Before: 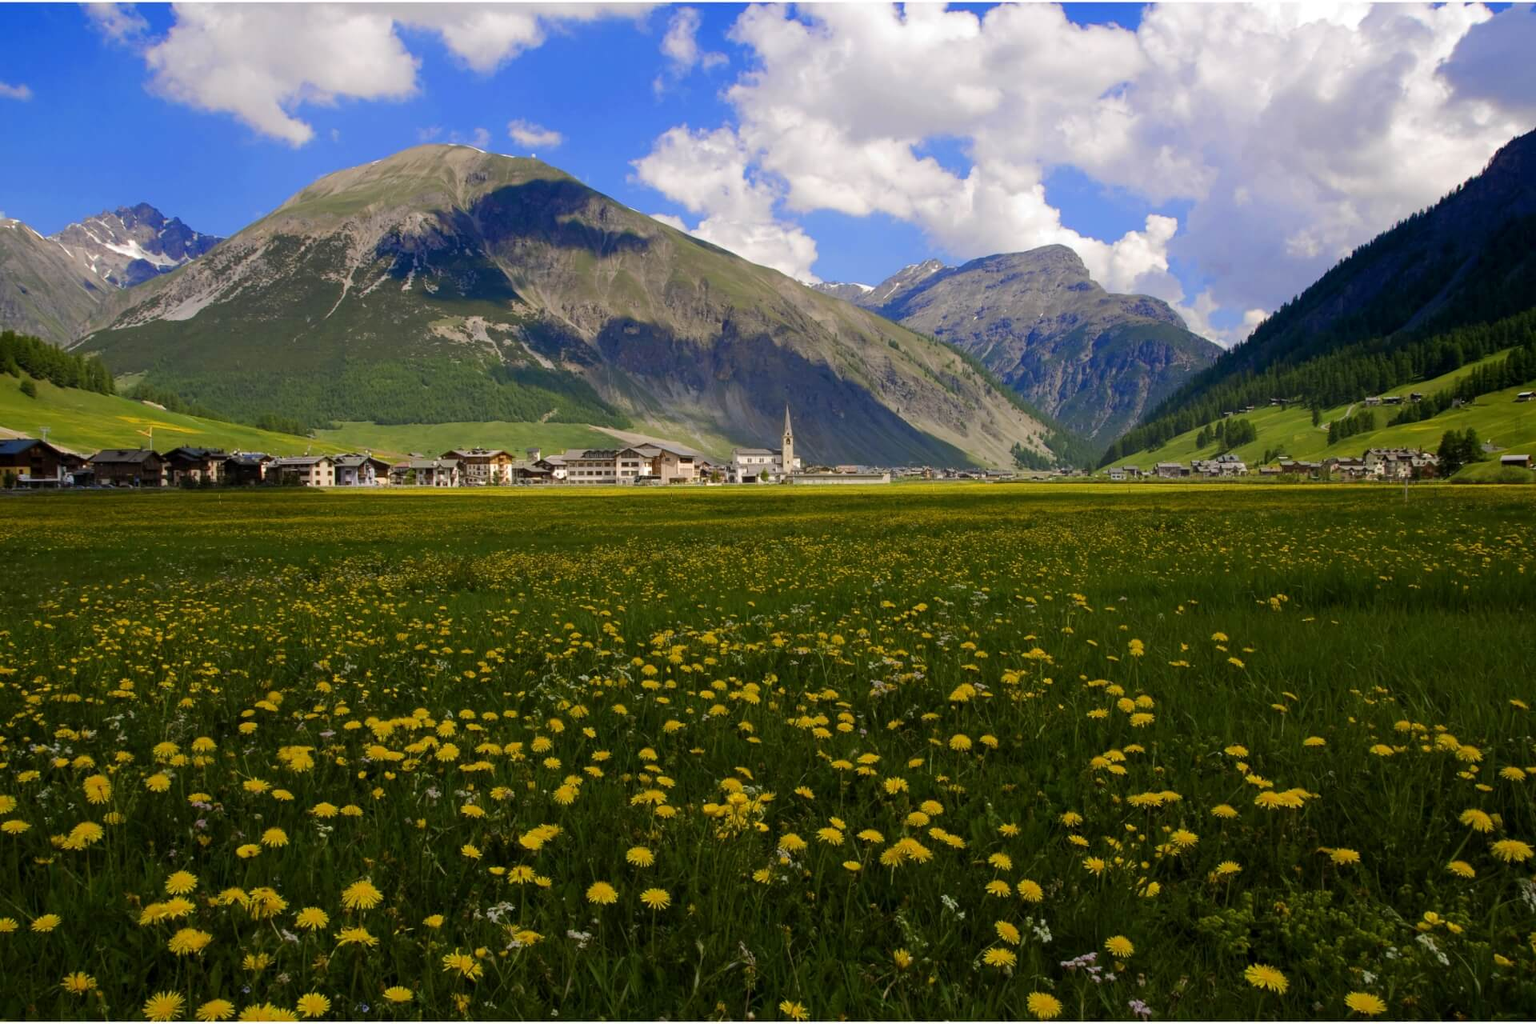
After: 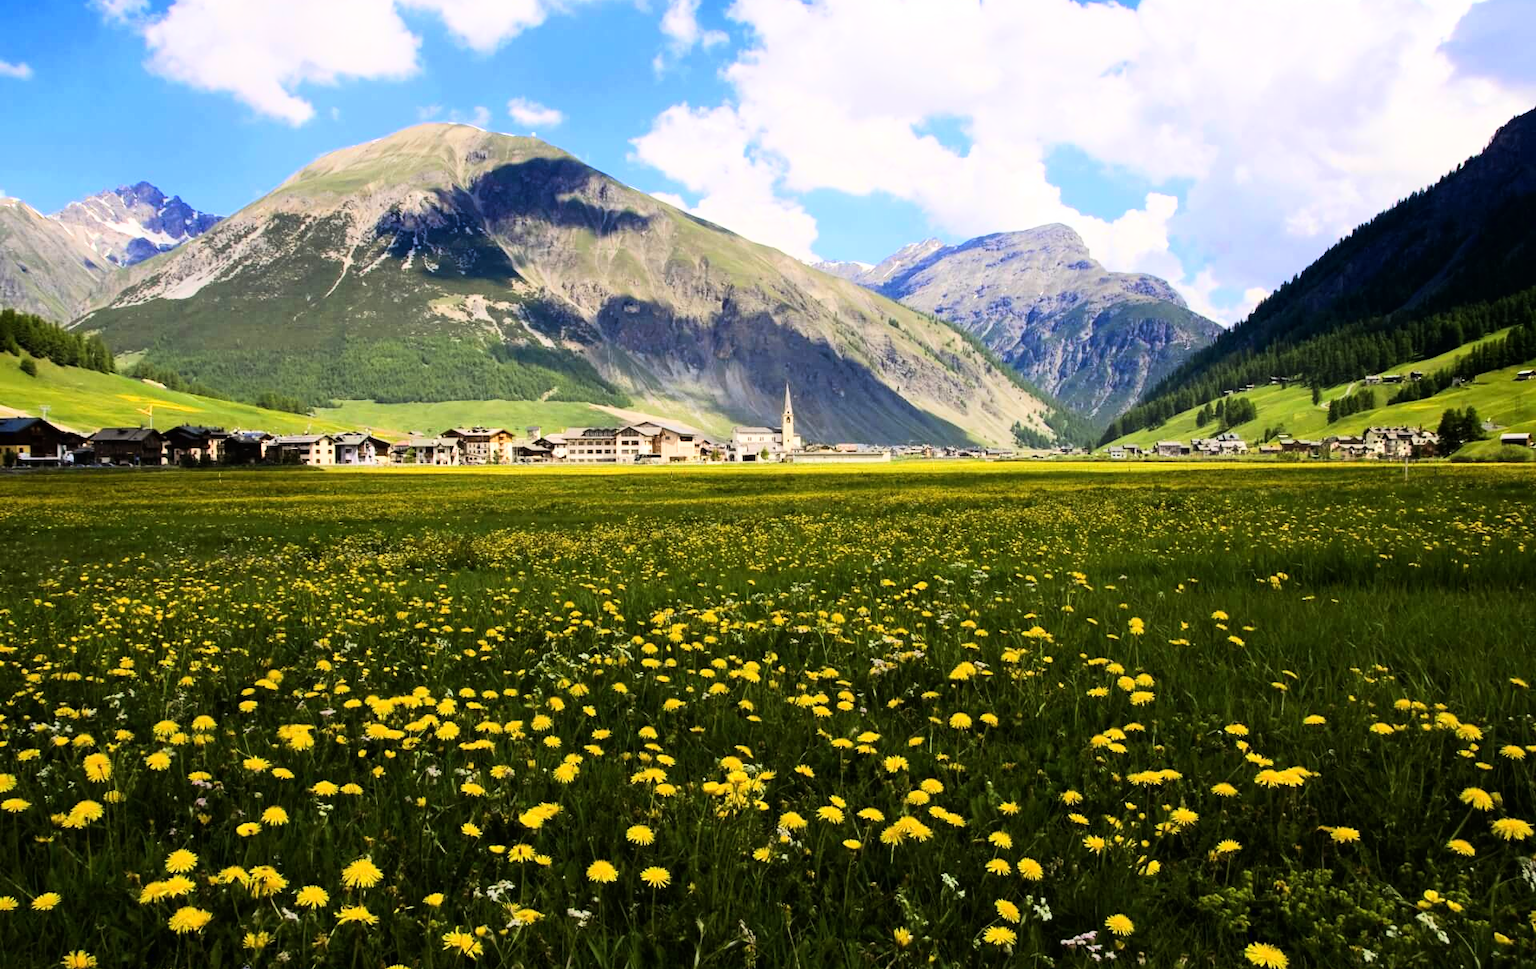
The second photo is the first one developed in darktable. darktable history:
crop and rotate: top 2.12%, bottom 3.161%
base curve: curves: ch0 [(0, 0) (0.007, 0.004) (0.027, 0.03) (0.046, 0.07) (0.207, 0.54) (0.442, 0.872) (0.673, 0.972) (1, 1)]
